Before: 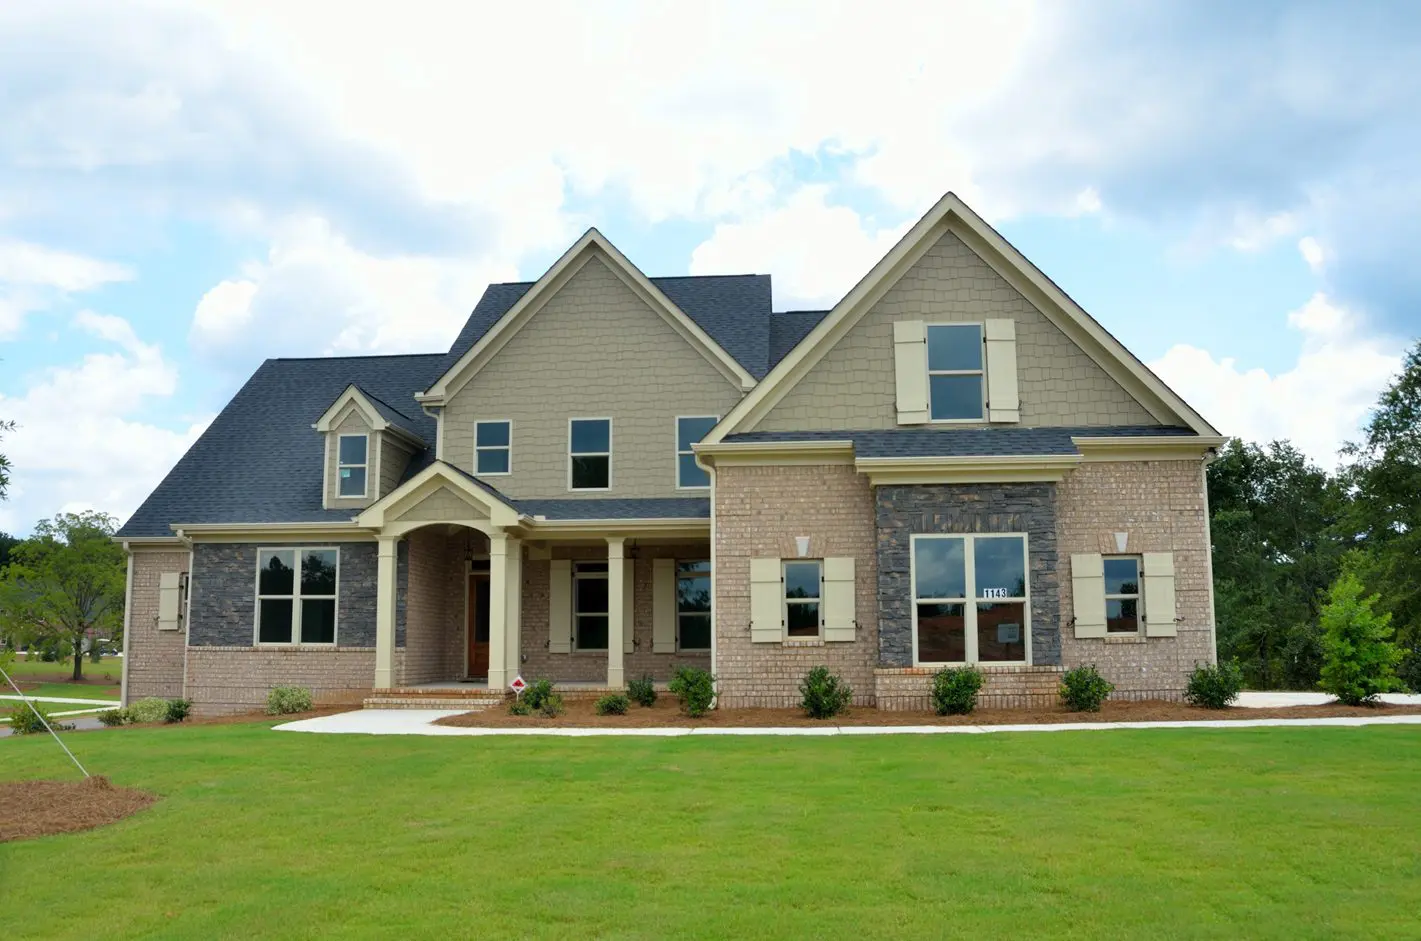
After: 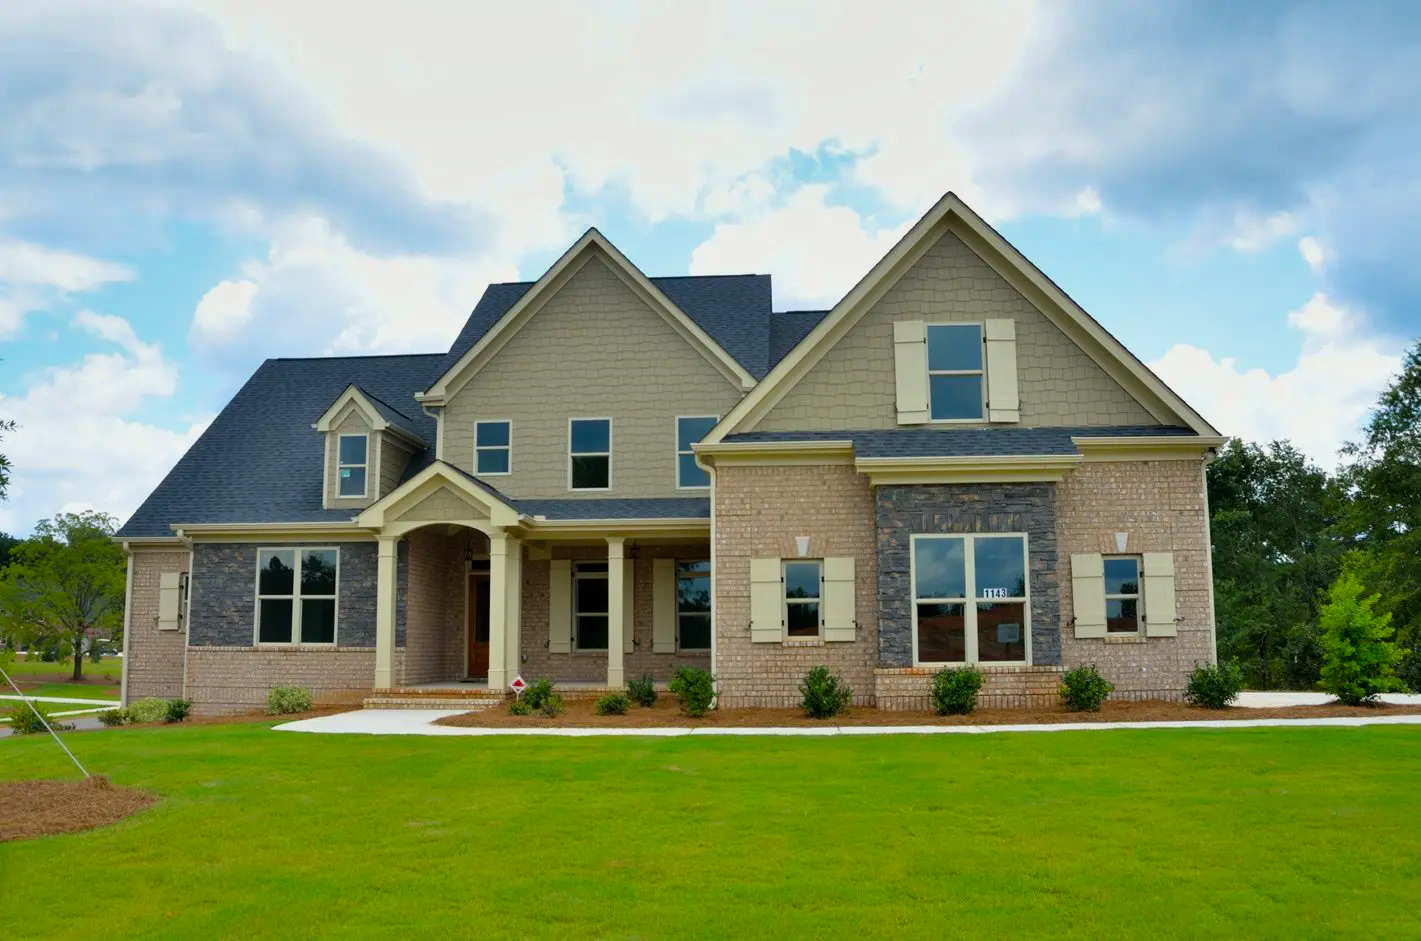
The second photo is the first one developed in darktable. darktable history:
color balance rgb: perceptual saturation grading › global saturation 25%, global vibrance 10%
exposure: exposure -0.151 EV, compensate highlight preservation false
shadows and highlights: soften with gaussian
